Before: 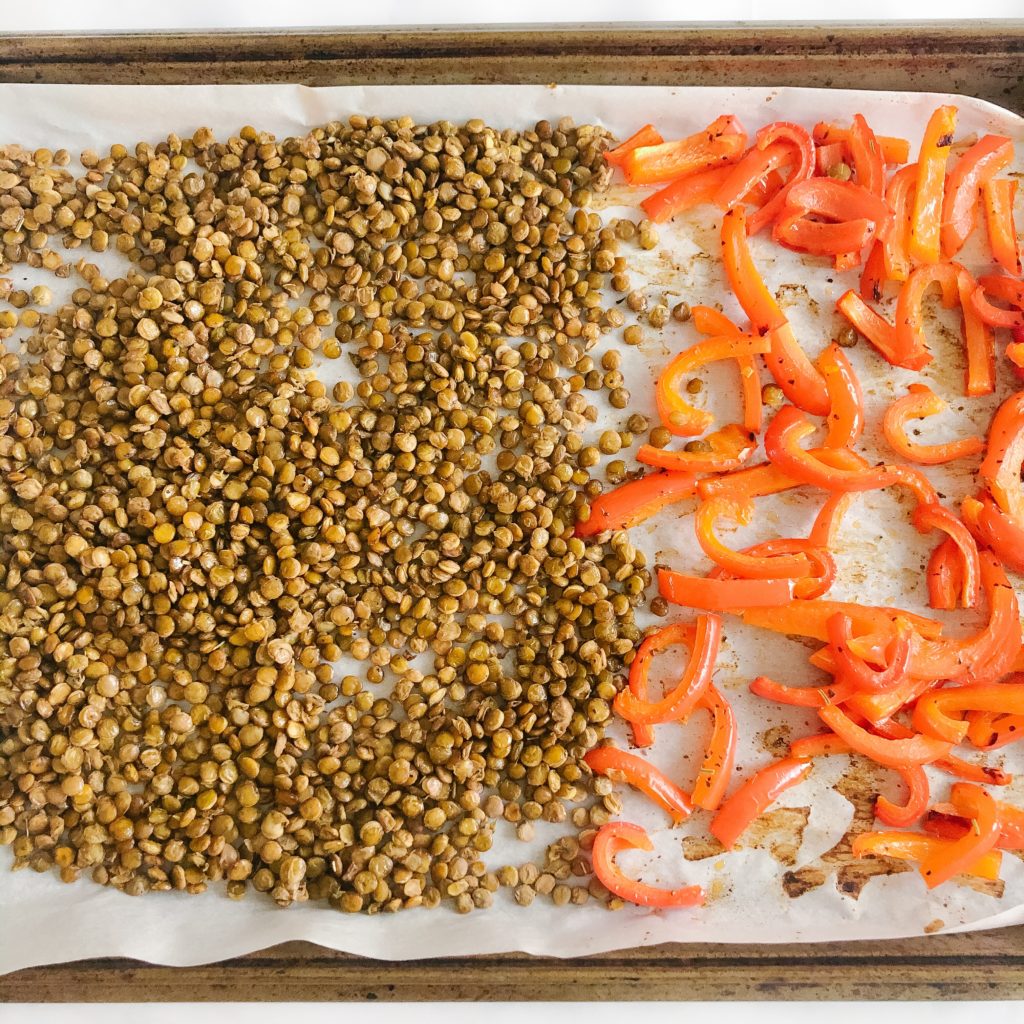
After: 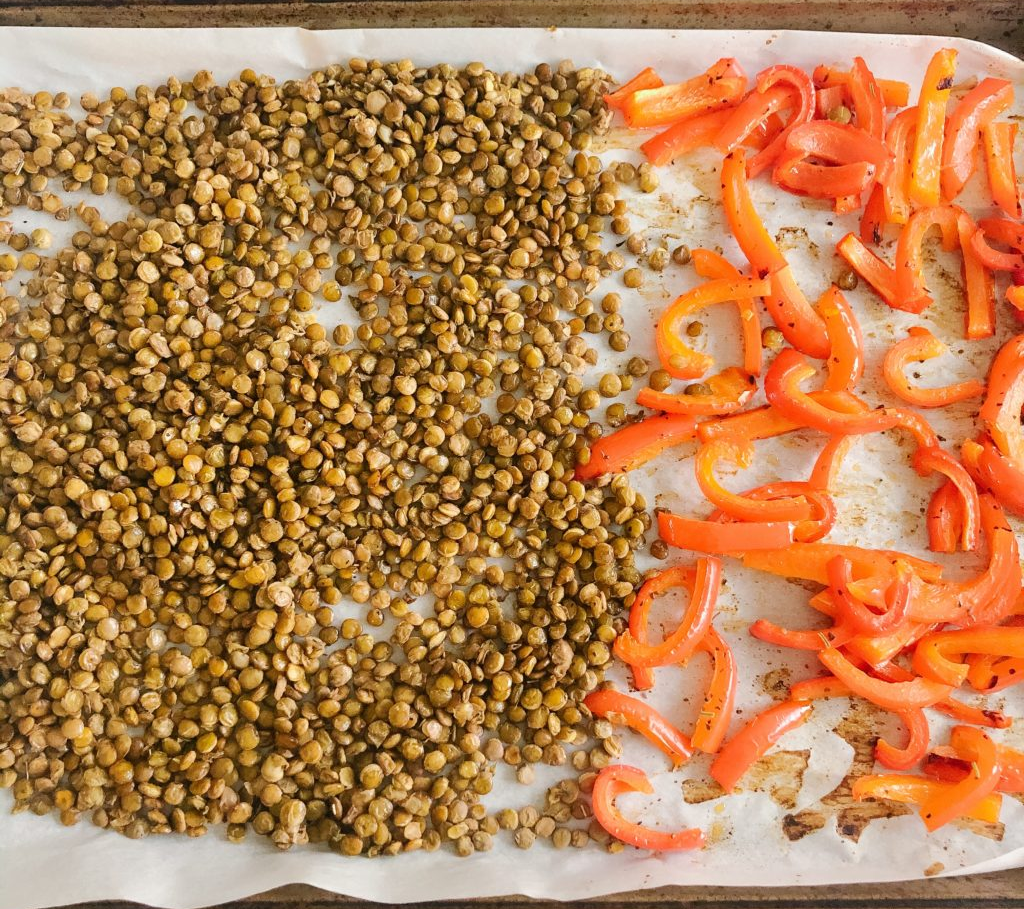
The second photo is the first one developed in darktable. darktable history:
crop and rotate: top 5.589%, bottom 5.604%
